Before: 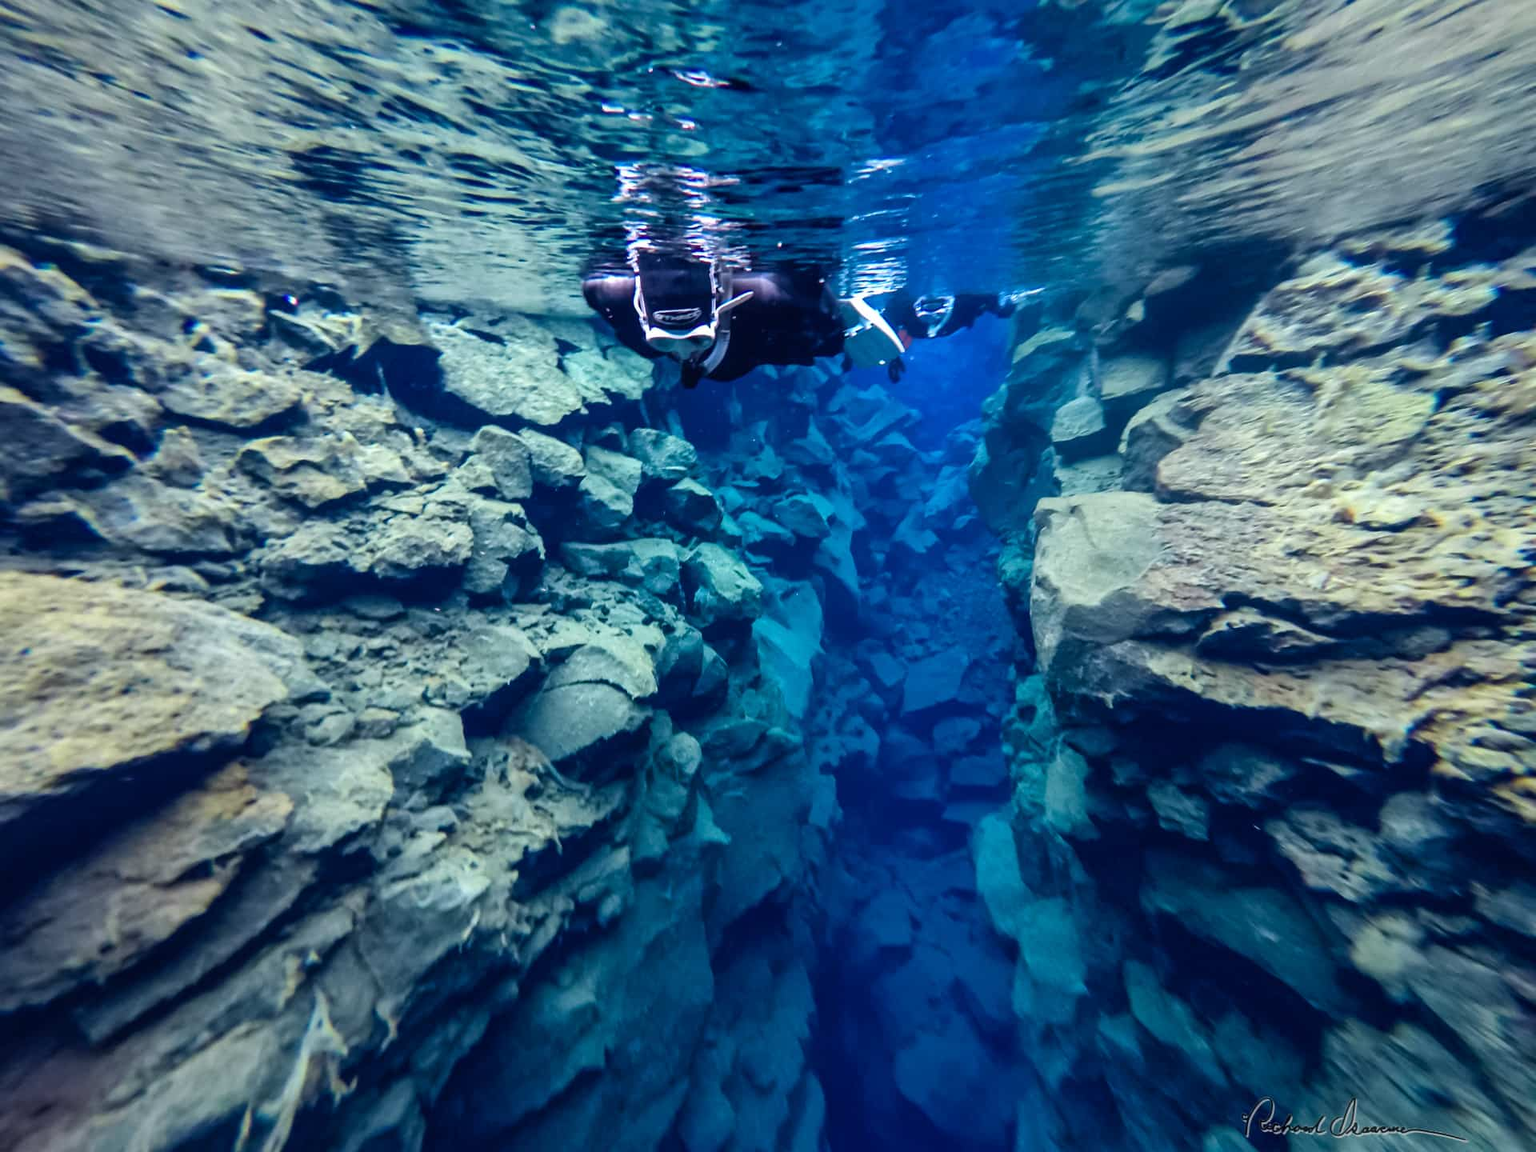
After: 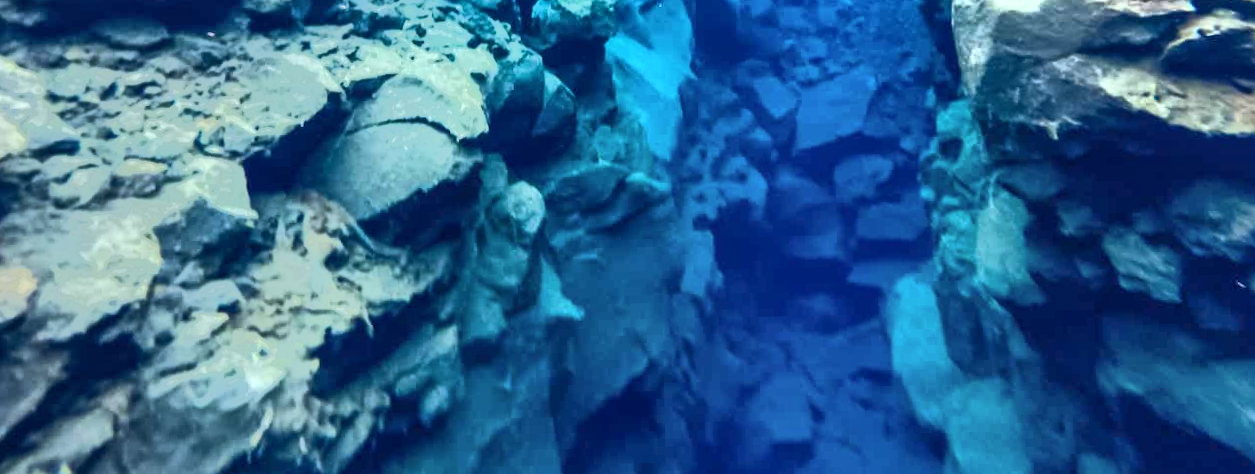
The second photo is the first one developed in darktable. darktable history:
tone equalizer: -7 EV -0.63 EV, -6 EV 1 EV, -5 EV -0.45 EV, -4 EV 0.43 EV, -3 EV 0.41 EV, -2 EV 0.15 EV, -1 EV -0.15 EV, +0 EV -0.39 EV, smoothing diameter 25%, edges refinement/feathering 10, preserve details guided filter
exposure: black level correction 0, exposure 0.7 EV, compensate exposure bias true, compensate highlight preservation false
shadows and highlights: radius 108.52, shadows 44.07, highlights -67.8, low approximation 0.01, soften with gaussian
local contrast: highlights 100%, shadows 100%, detail 120%, midtone range 0.2
crop: left 18.091%, top 51.13%, right 17.525%, bottom 16.85%
rotate and perspective: rotation -1.24°, automatic cropping off
